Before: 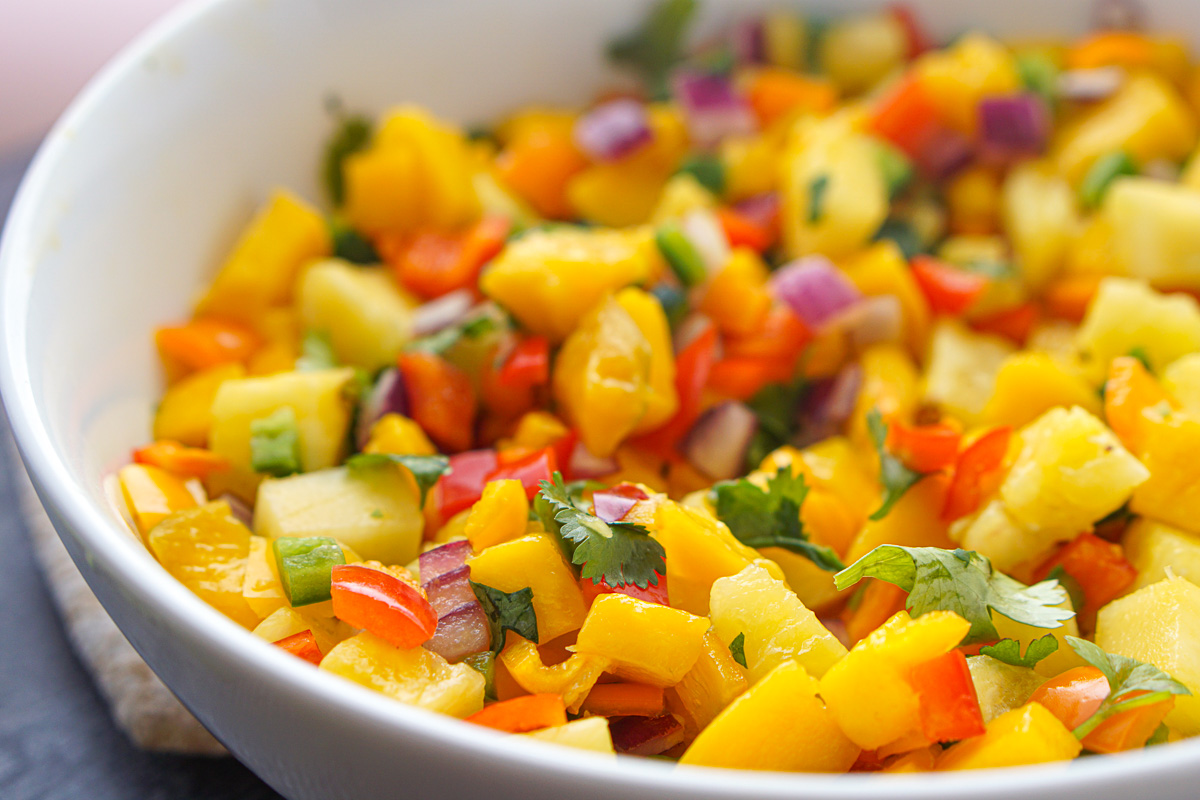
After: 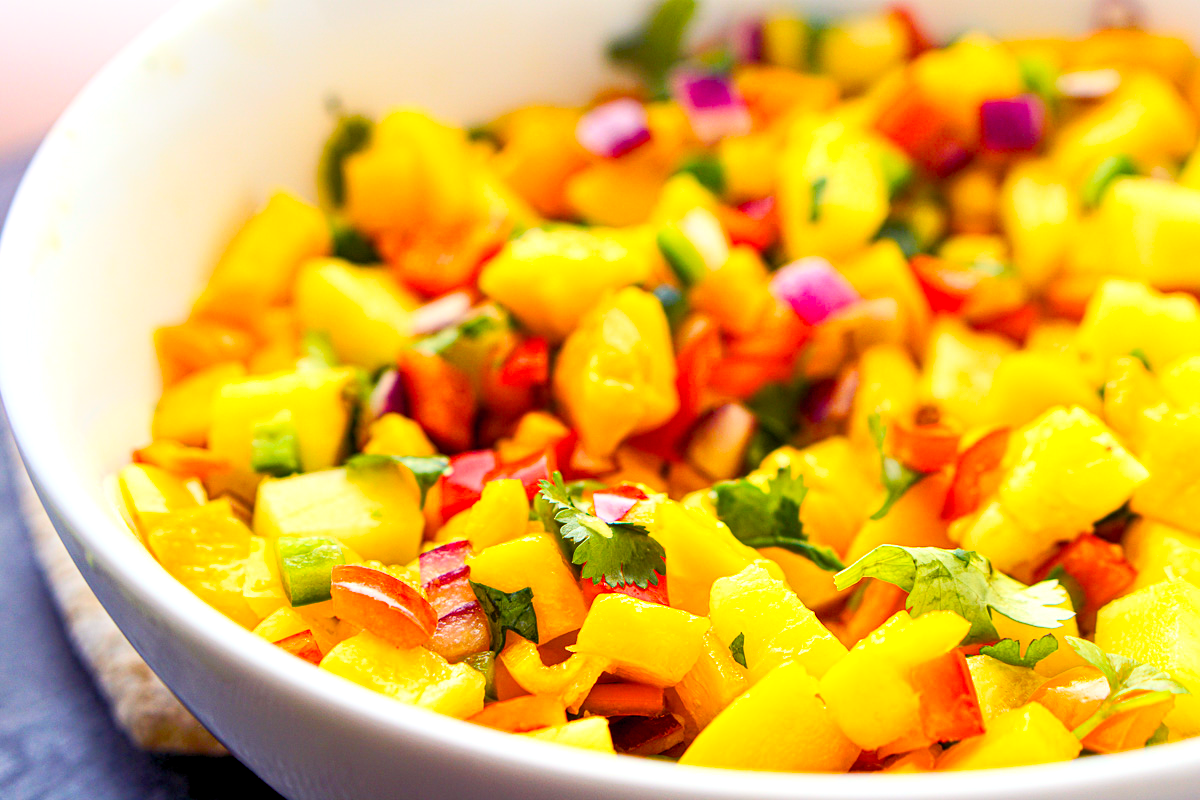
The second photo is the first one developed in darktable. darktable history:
contrast brightness saturation: contrast 0.2, brightness 0.16, saturation 0.22
color balance rgb: shadows lift › luminance -21.66%, shadows lift › chroma 6.57%, shadows lift › hue 270°, power › chroma 0.68%, power › hue 60°, highlights gain › luminance 6.08%, highlights gain › chroma 1.33%, highlights gain › hue 90°, global offset › luminance -0.87%, perceptual saturation grading › global saturation 26.86%, perceptual saturation grading › highlights -28.39%, perceptual saturation grading › mid-tones 15.22%, perceptual saturation grading › shadows 33.98%, perceptual brilliance grading › highlights 10%, perceptual brilliance grading › mid-tones 5%
tone curve: curves: ch0 [(0, 0) (0.003, 0.003) (0.011, 0.011) (0.025, 0.025) (0.044, 0.045) (0.069, 0.07) (0.1, 0.101) (0.136, 0.138) (0.177, 0.18) (0.224, 0.228) (0.277, 0.281) (0.335, 0.34) (0.399, 0.405) (0.468, 0.475) (0.543, 0.551) (0.623, 0.633) (0.709, 0.72) (0.801, 0.813) (0.898, 0.907) (1, 1)], preserve colors none
